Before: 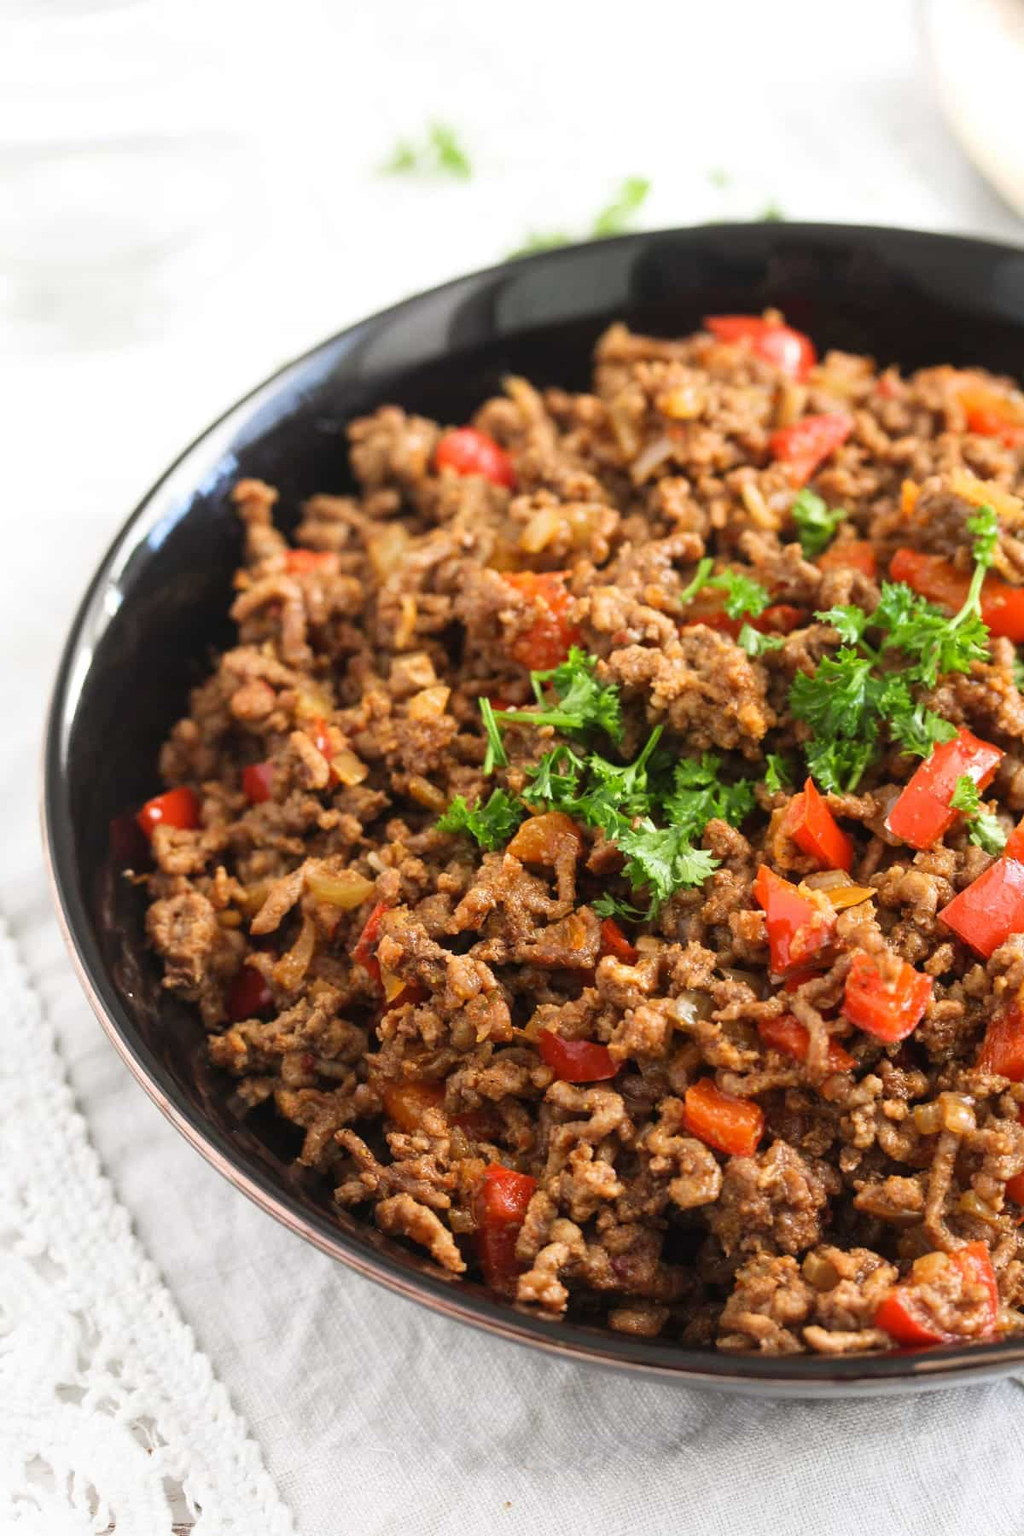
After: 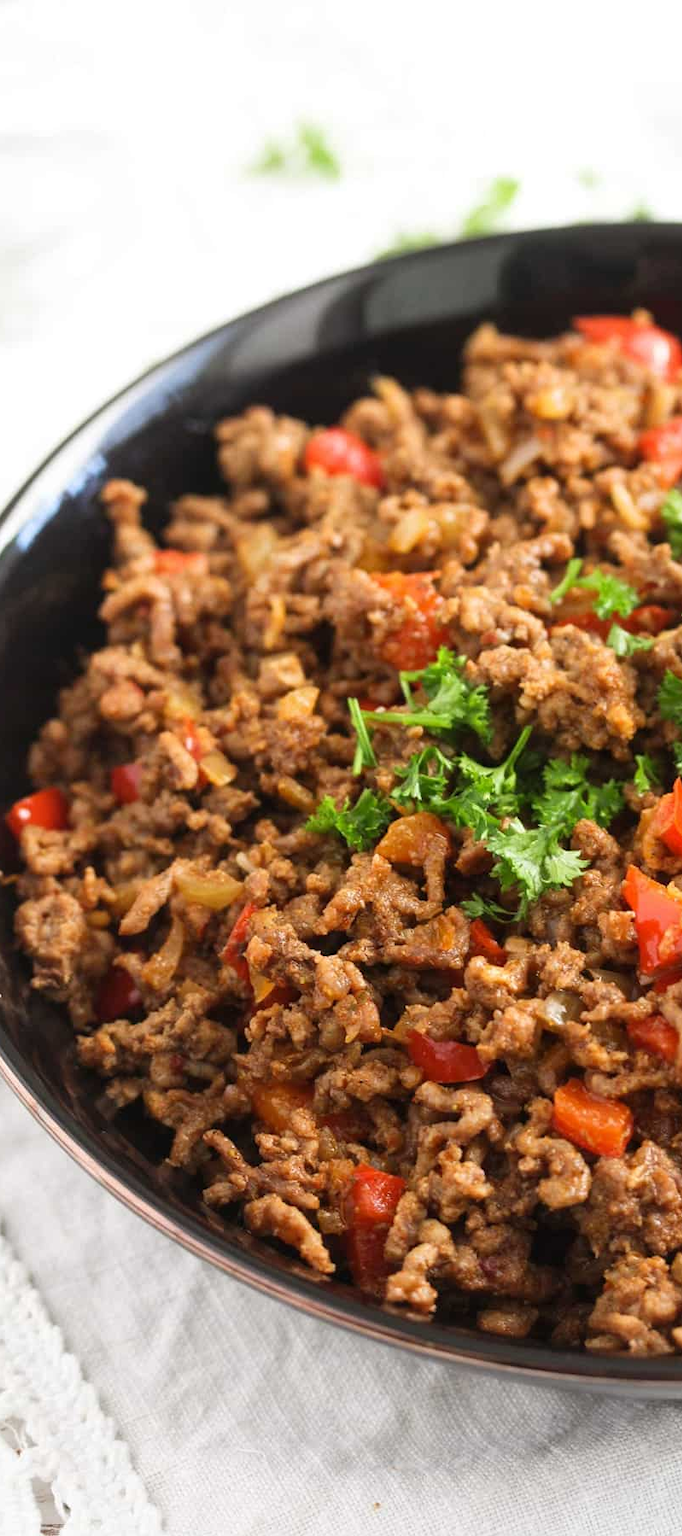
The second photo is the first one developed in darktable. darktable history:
crop and rotate: left 12.871%, right 20.467%
